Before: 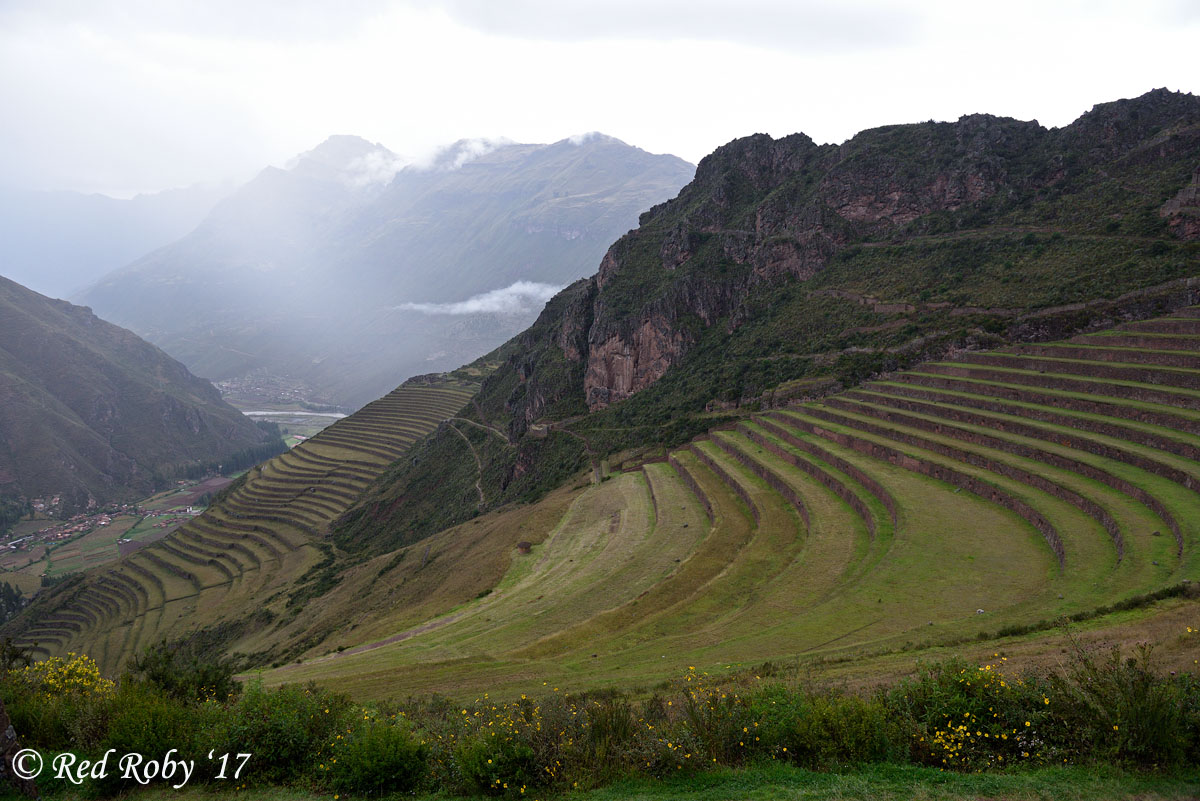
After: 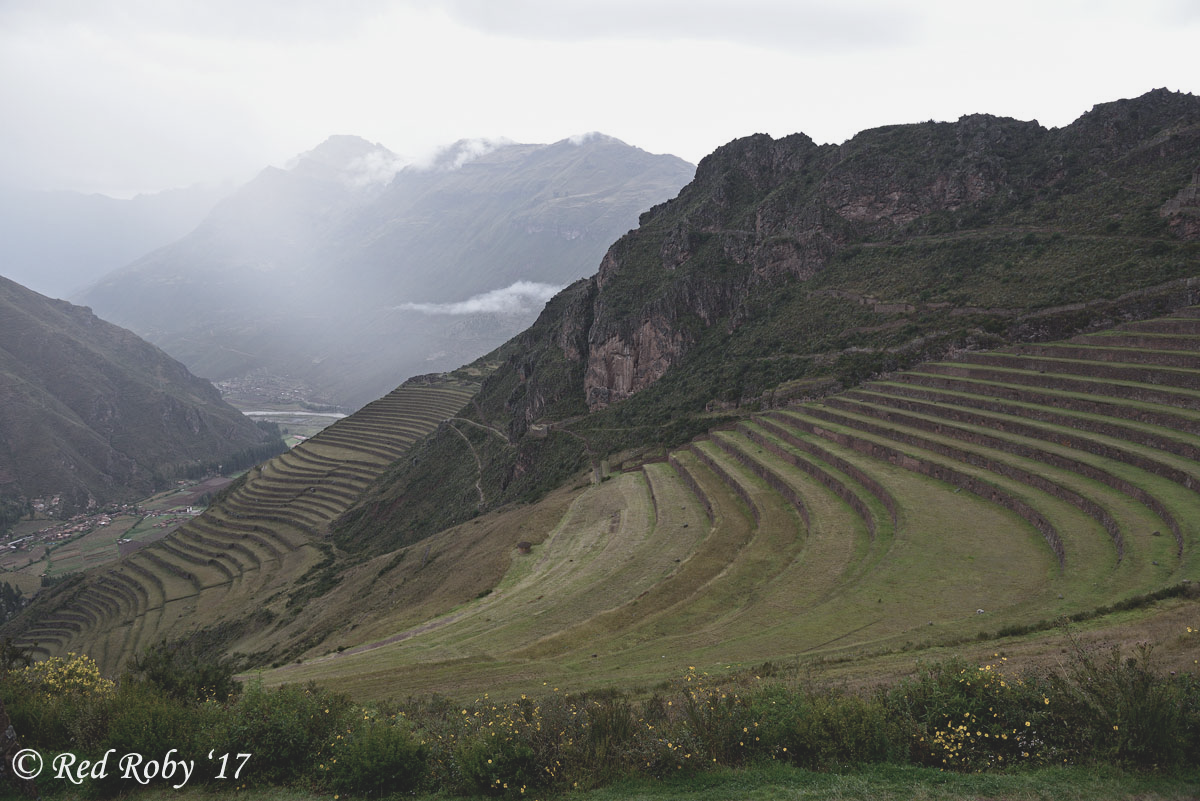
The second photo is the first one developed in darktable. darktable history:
tone equalizer: -8 EV -0.414 EV, -7 EV -0.354 EV, -6 EV -0.363 EV, -5 EV -0.193 EV, -3 EV 0.235 EV, -2 EV 0.304 EV, -1 EV 0.402 EV, +0 EV 0.399 EV, edges refinement/feathering 500, mask exposure compensation -1.57 EV, preserve details no
contrast brightness saturation: contrast -0.255, saturation -0.438
haze removal: compatibility mode true, adaptive false
